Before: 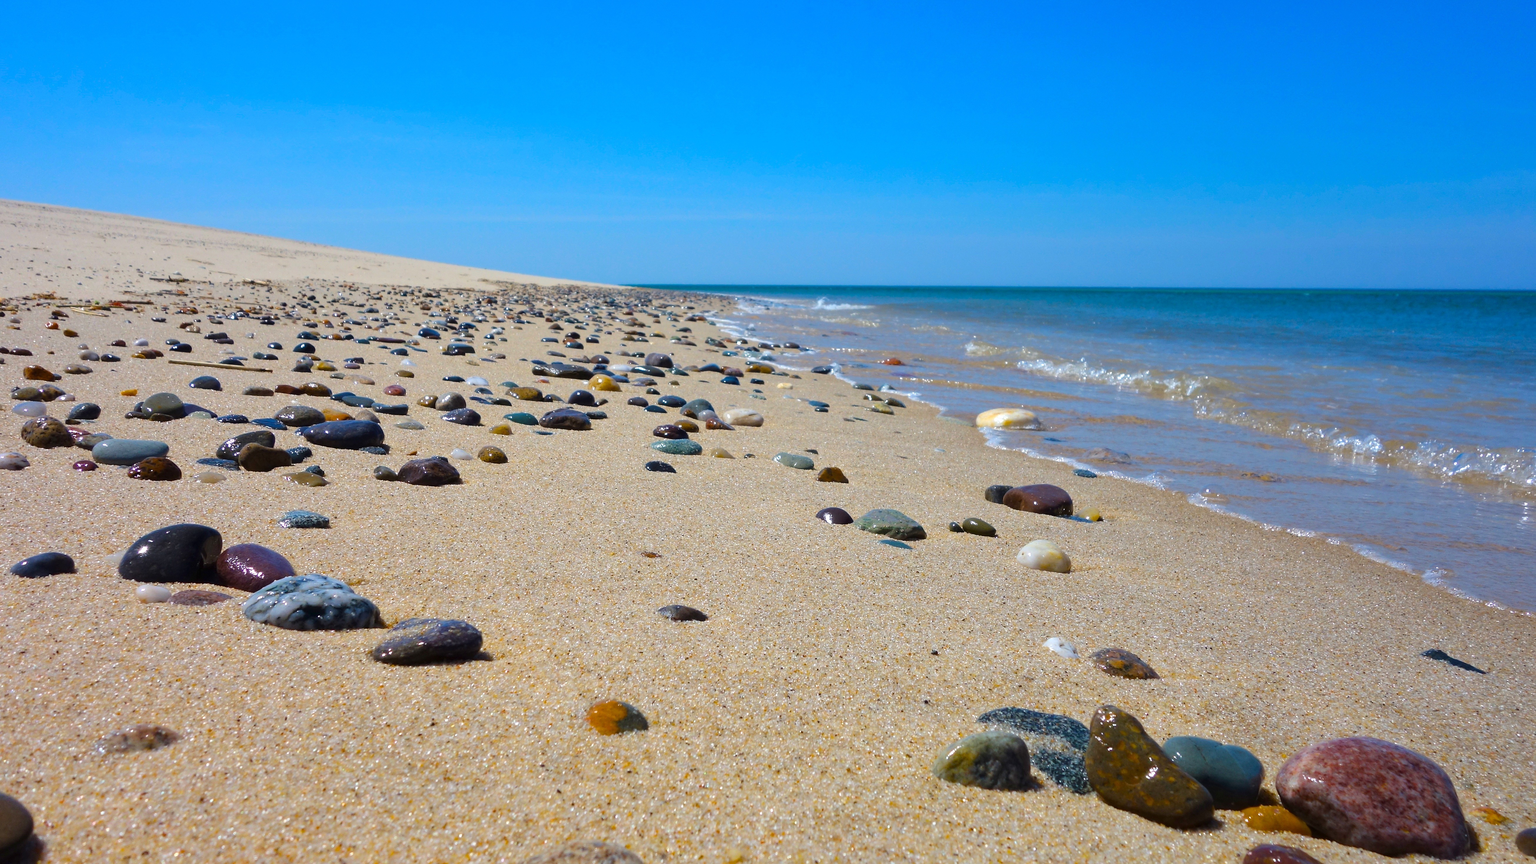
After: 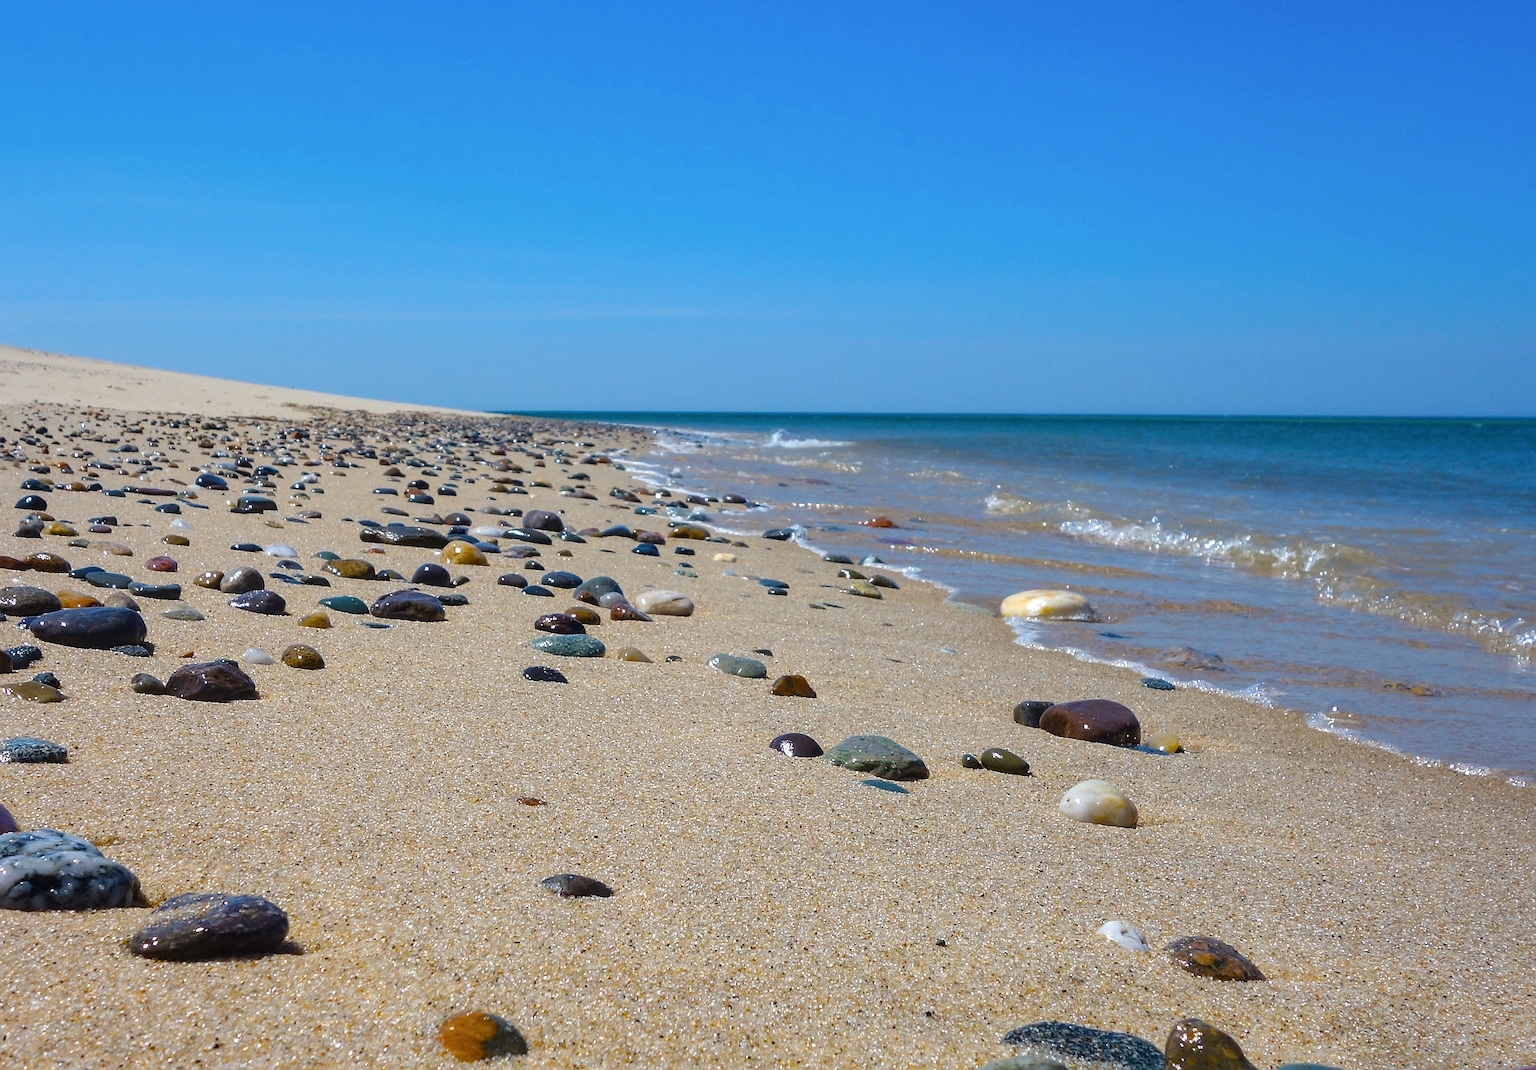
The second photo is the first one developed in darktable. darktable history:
contrast brightness saturation: contrast -0.072, brightness -0.038, saturation -0.115
local contrast: on, module defaults
sharpen: on, module defaults
crop: left 18.44%, right 12.269%, bottom 14.178%
